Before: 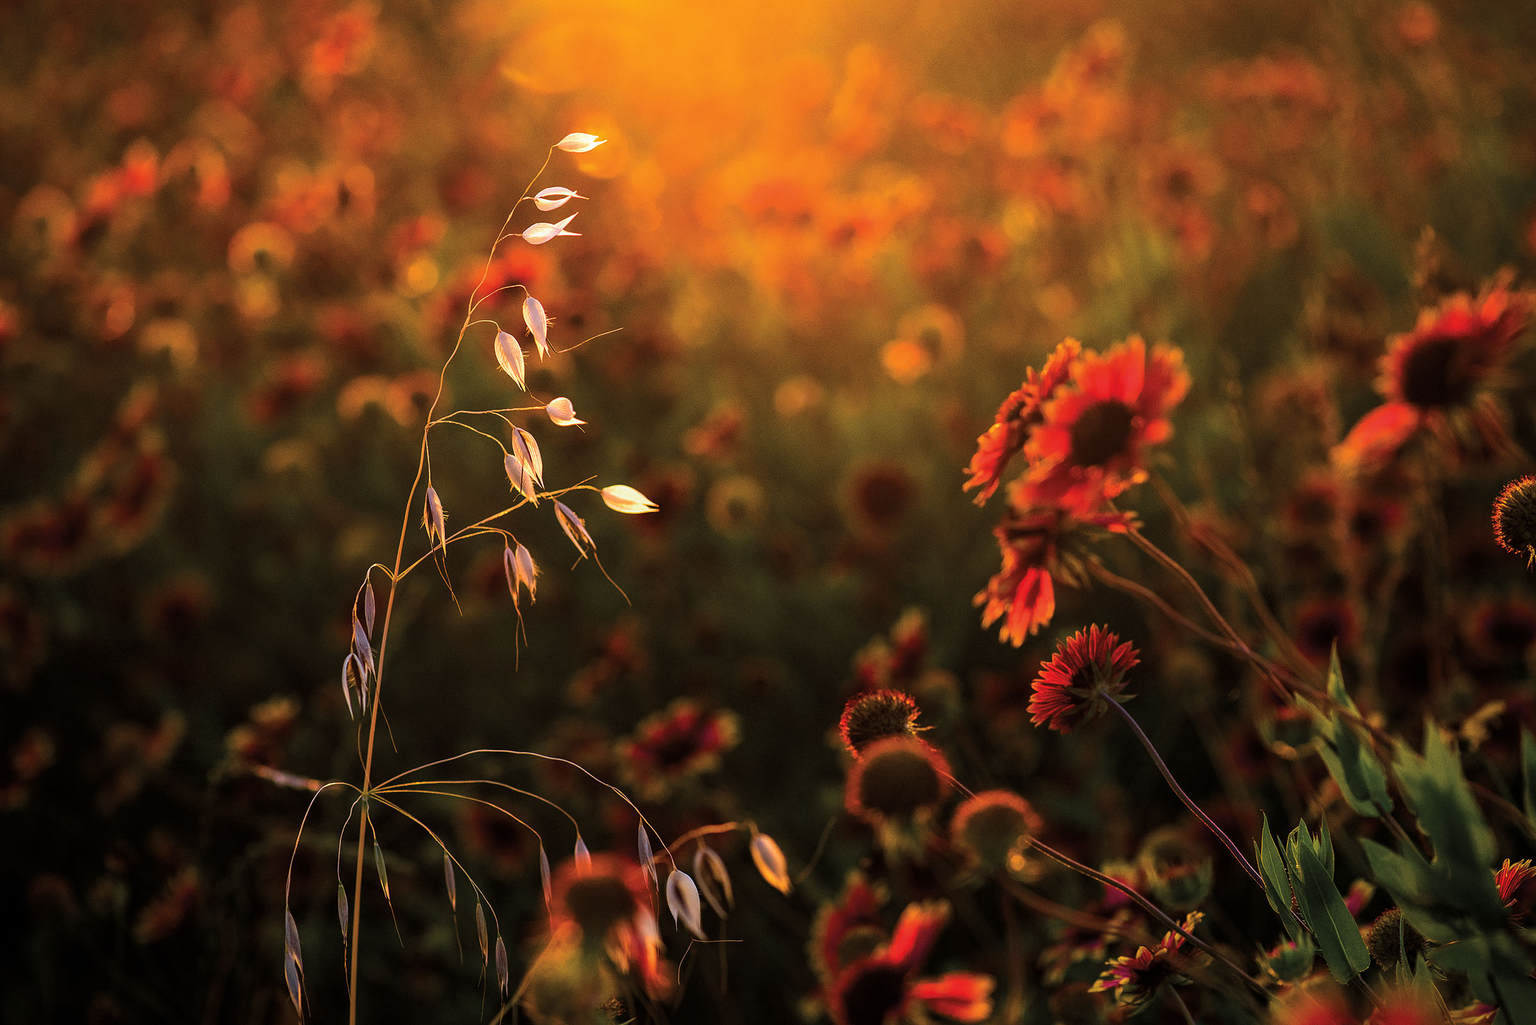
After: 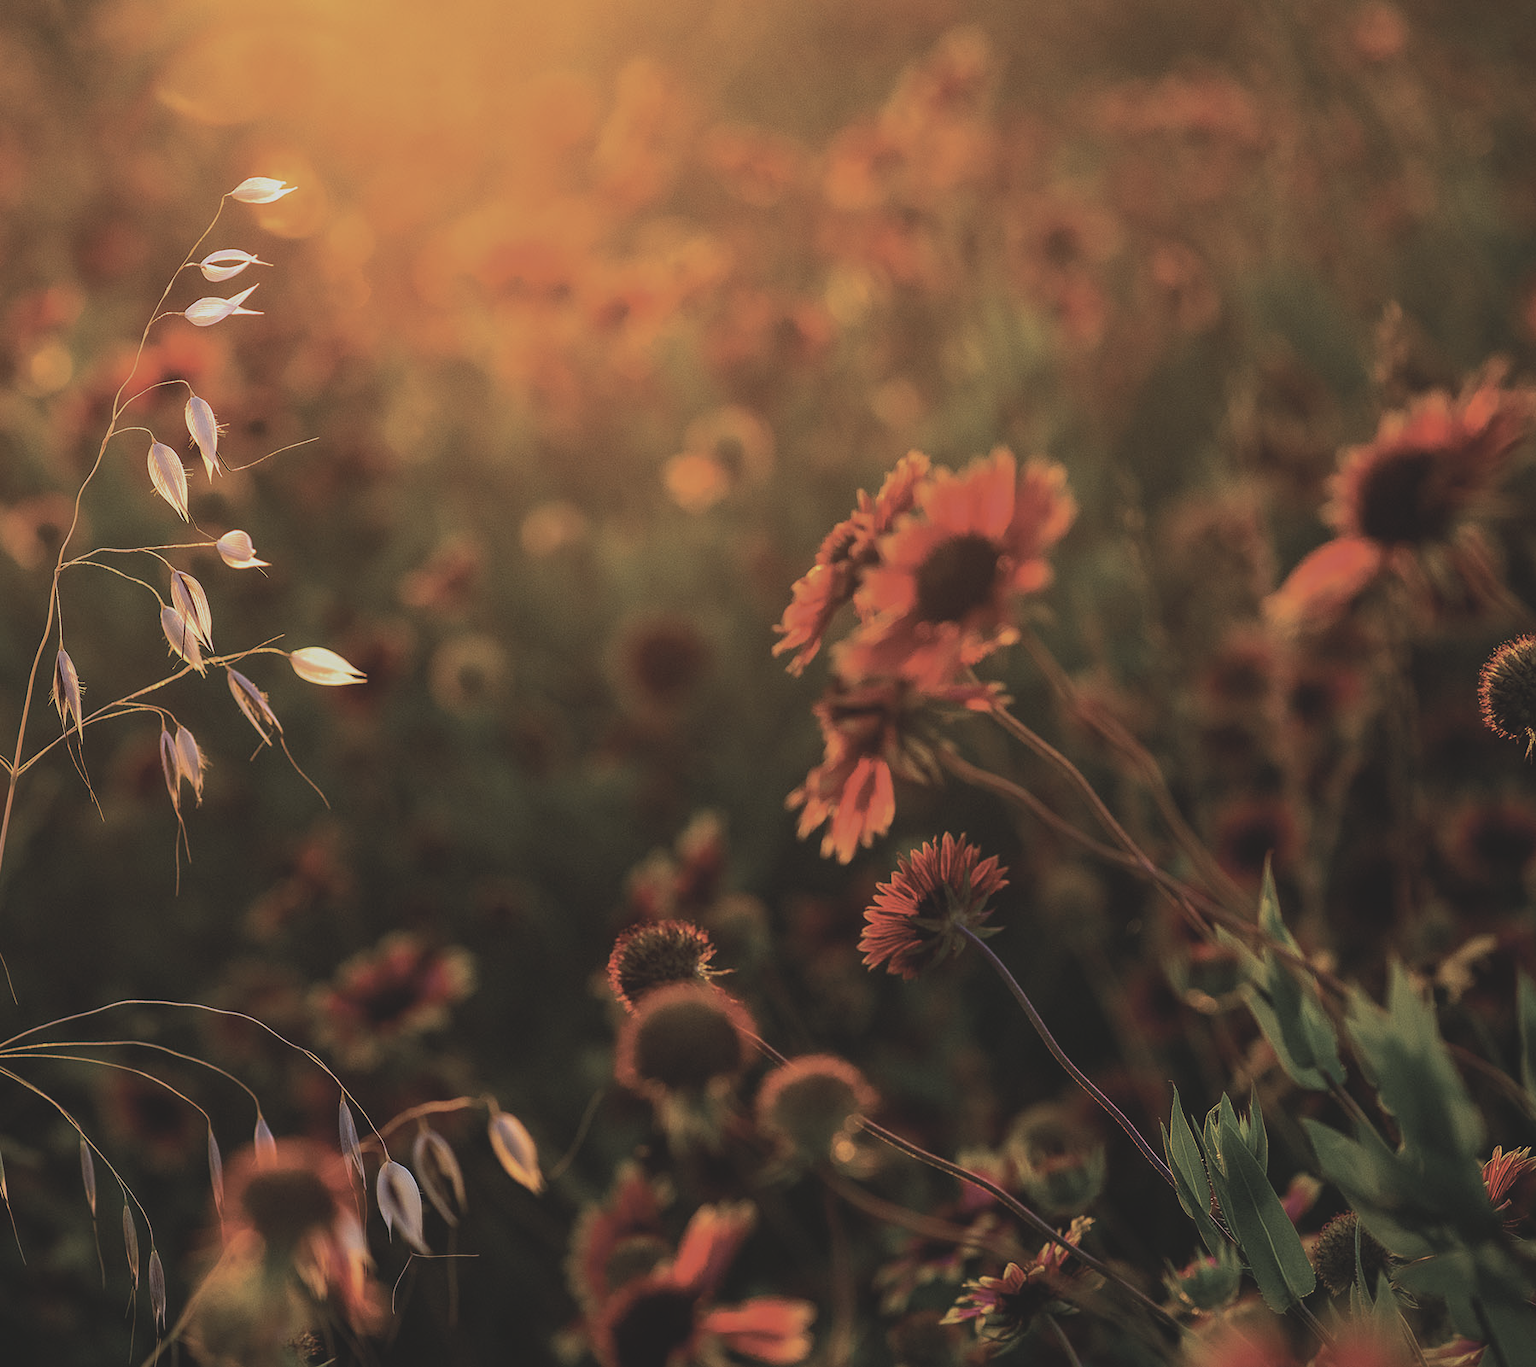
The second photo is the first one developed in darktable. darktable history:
crop and rotate: left 25.041%
contrast brightness saturation: contrast -0.255, saturation -0.422
